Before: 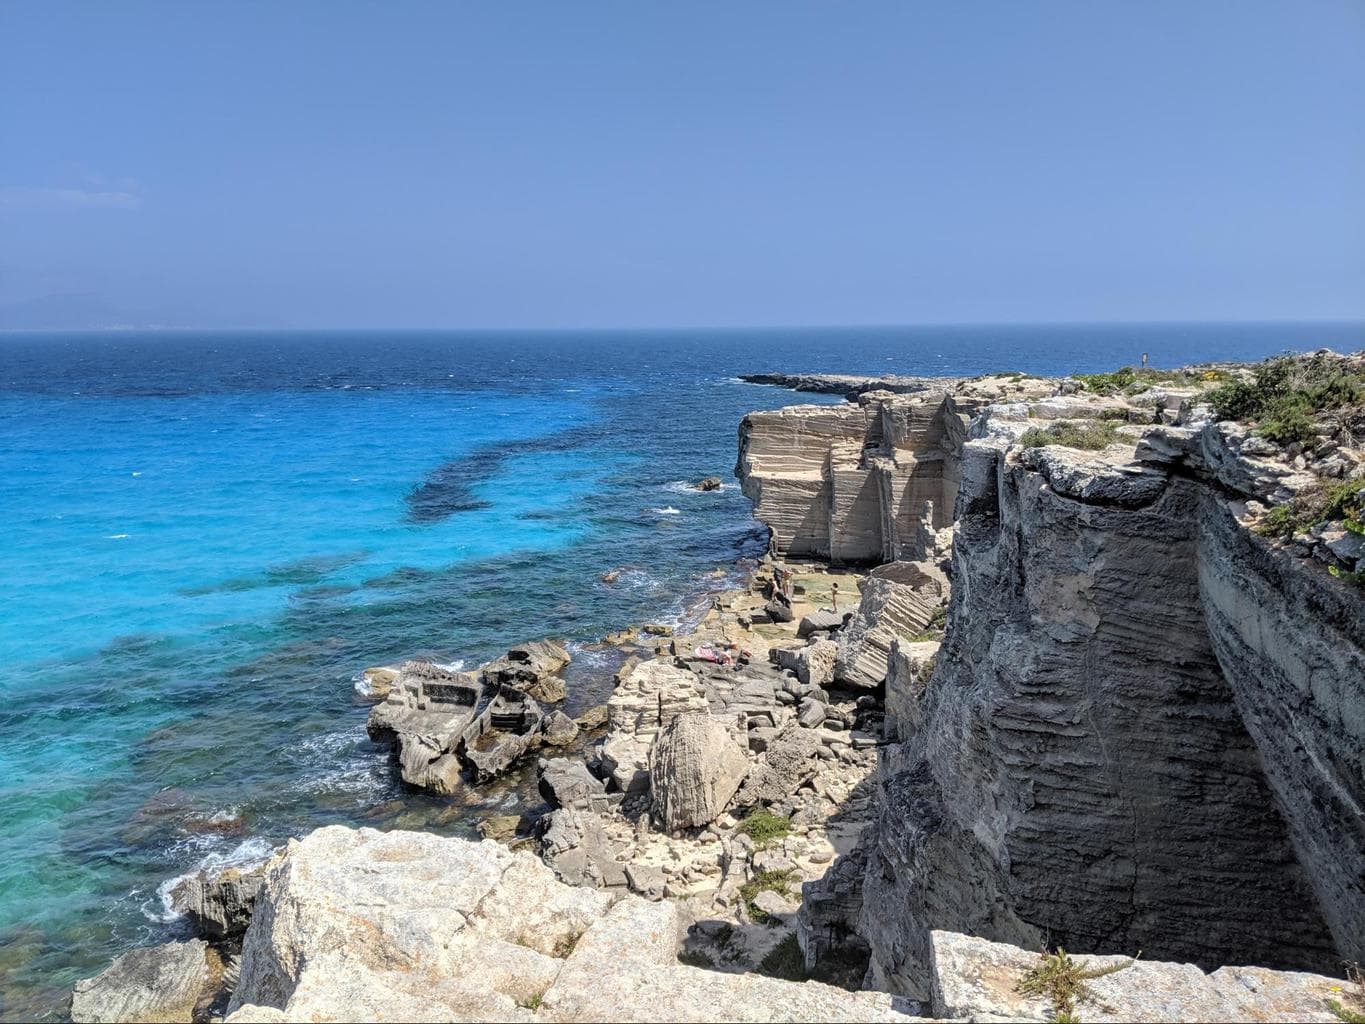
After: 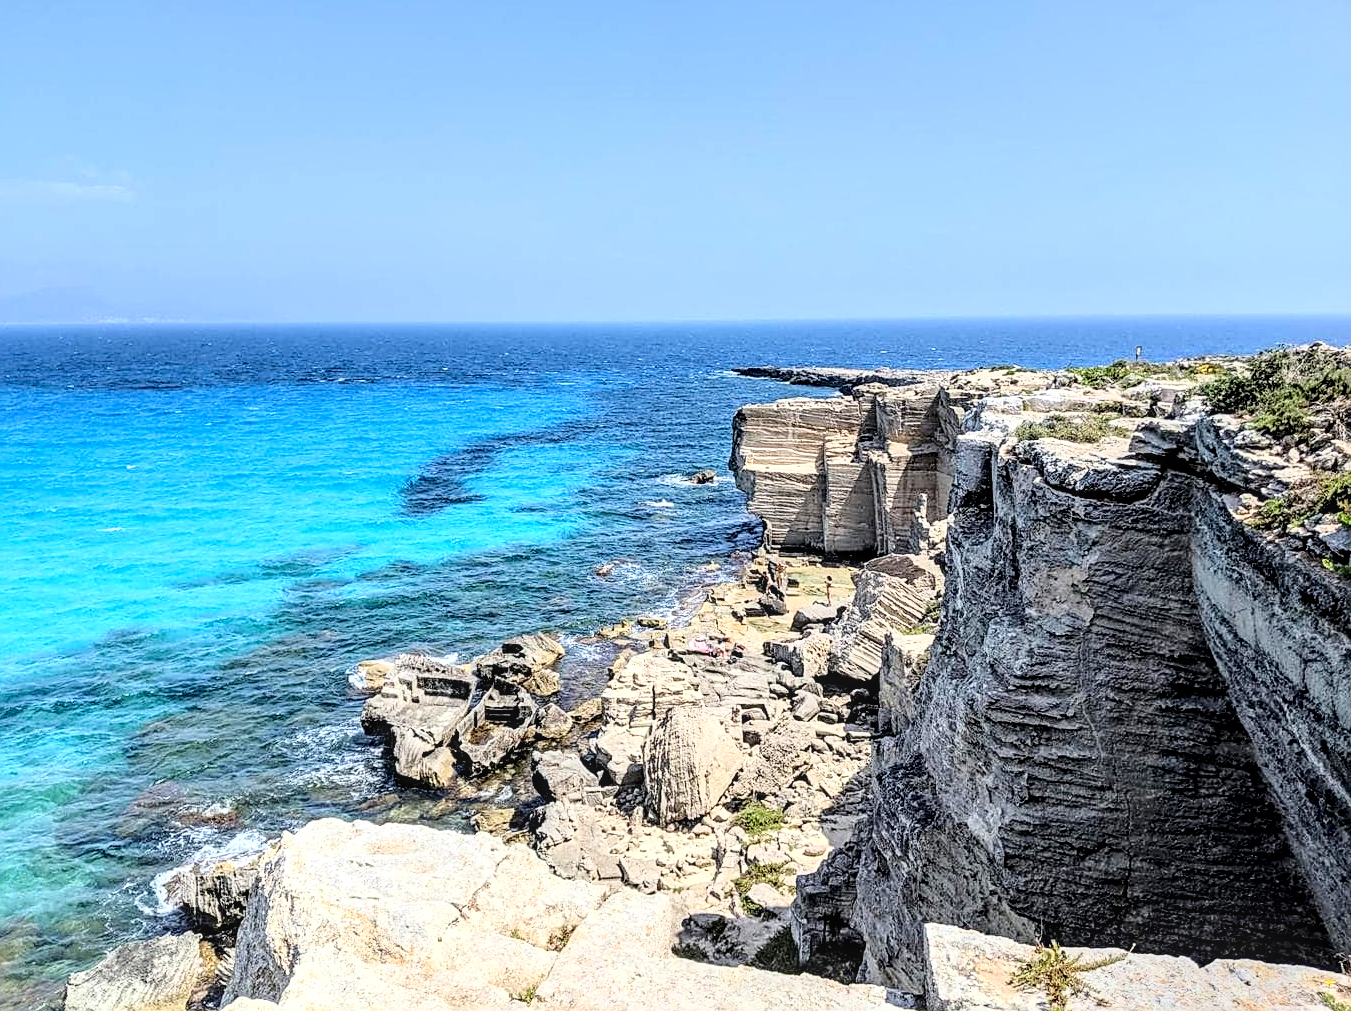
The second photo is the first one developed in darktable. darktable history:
tone equalizer: on, module defaults
base curve: curves: ch0 [(0, 0) (0.028, 0.03) (0.121, 0.232) (0.46, 0.748) (0.859, 0.968) (1, 1)]
local contrast: on, module defaults
sharpen: on, module defaults
crop: left 0.457%, top 0.709%, right 0.228%, bottom 0.529%
exposure: black level correction 0.009, exposure 0.122 EV, compensate highlight preservation false
